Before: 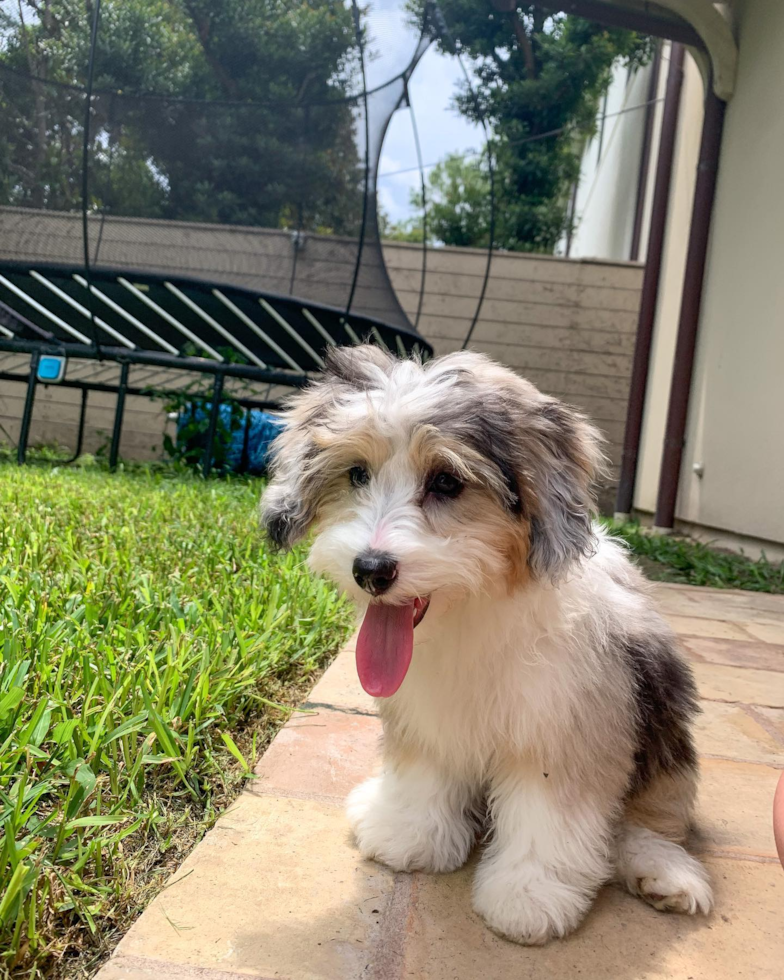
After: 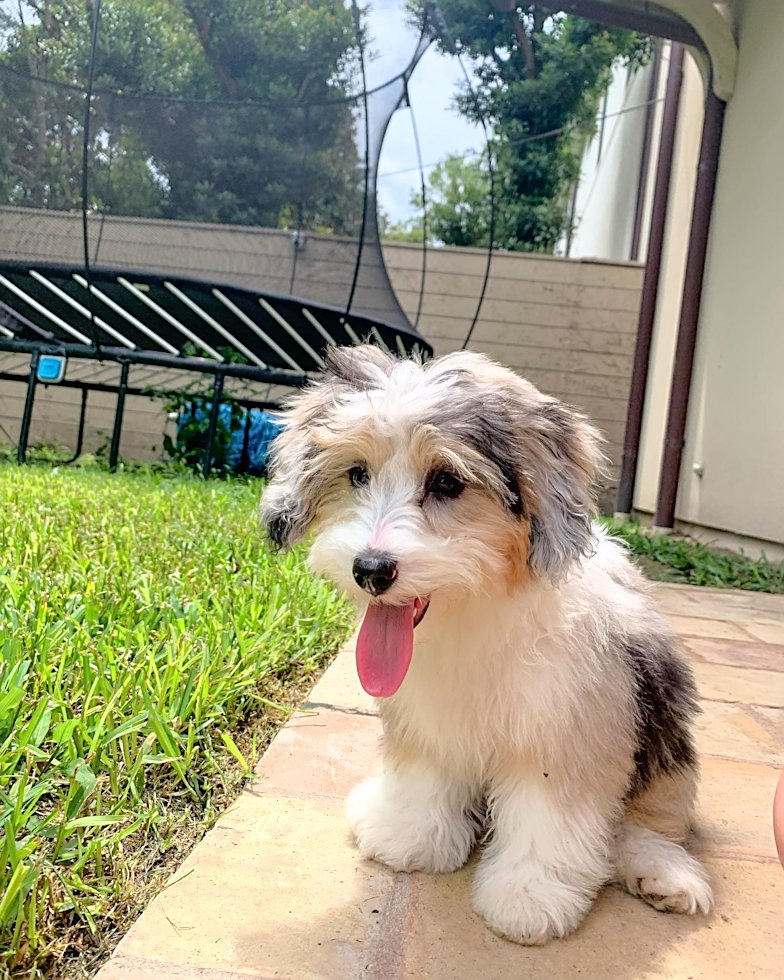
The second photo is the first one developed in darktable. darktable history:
tone curve: curves: ch0 [(0, 0) (0.003, 0.007) (0.011, 0.011) (0.025, 0.021) (0.044, 0.04) (0.069, 0.07) (0.1, 0.129) (0.136, 0.187) (0.177, 0.254) (0.224, 0.325) (0.277, 0.398) (0.335, 0.461) (0.399, 0.513) (0.468, 0.571) (0.543, 0.624) (0.623, 0.69) (0.709, 0.777) (0.801, 0.86) (0.898, 0.953) (1, 1)]
sharpen: on, module defaults
